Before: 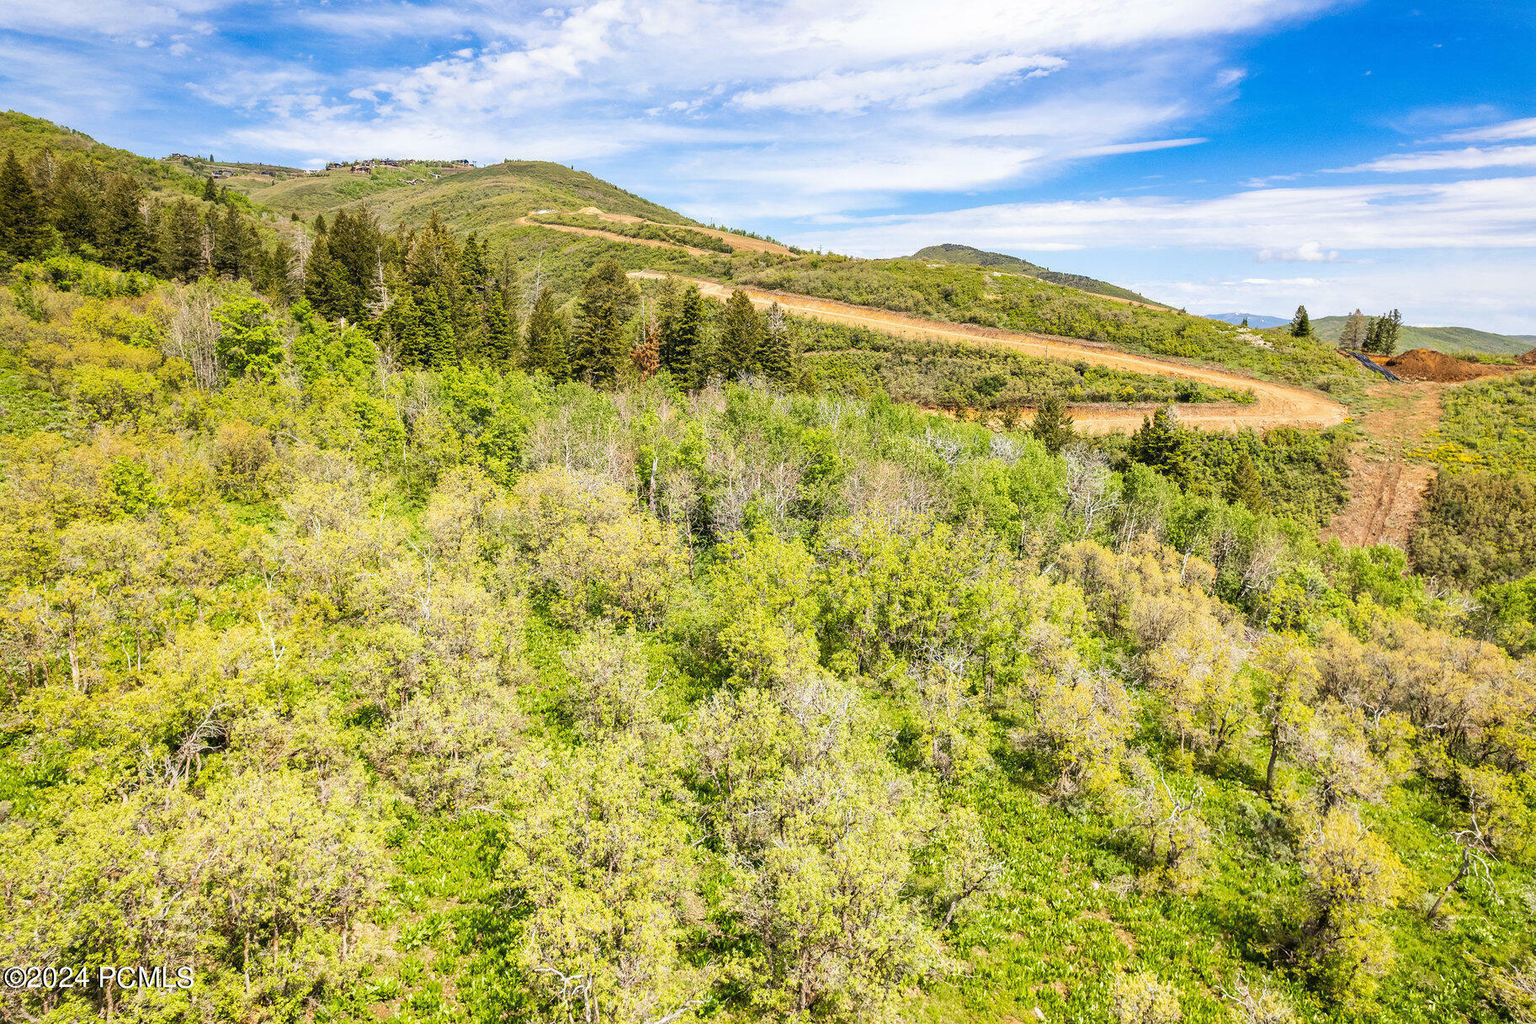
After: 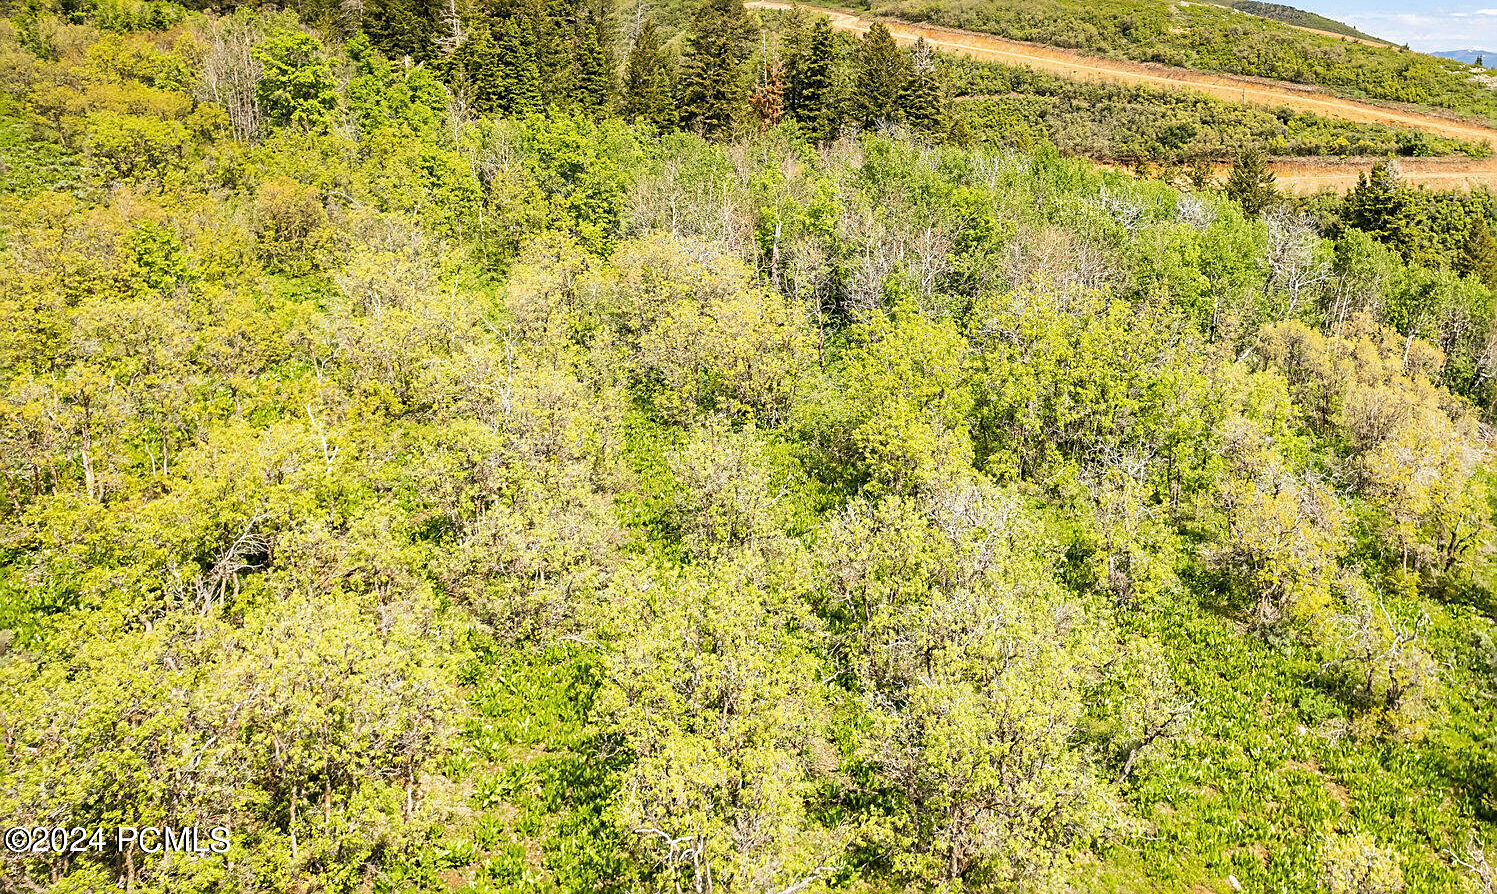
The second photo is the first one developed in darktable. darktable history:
sharpen: on, module defaults
crop: top 26.531%, right 17.959%
